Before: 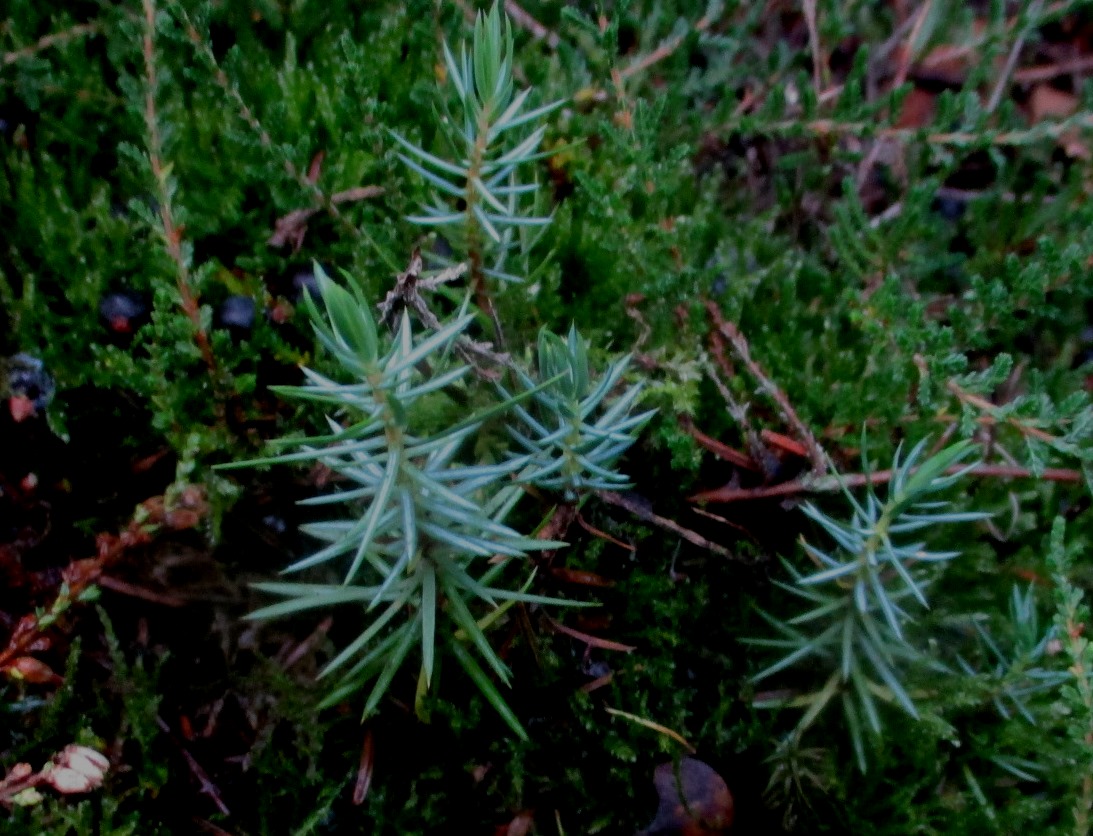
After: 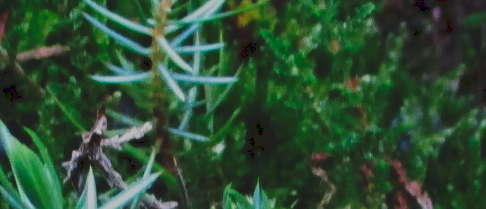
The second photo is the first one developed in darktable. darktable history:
crop: left 28.837%, top 16.867%, right 26.608%, bottom 58.032%
tone curve: curves: ch0 [(0, 0) (0.003, 0.108) (0.011, 0.113) (0.025, 0.113) (0.044, 0.121) (0.069, 0.132) (0.1, 0.145) (0.136, 0.158) (0.177, 0.182) (0.224, 0.215) (0.277, 0.27) (0.335, 0.341) (0.399, 0.424) (0.468, 0.528) (0.543, 0.622) (0.623, 0.721) (0.709, 0.79) (0.801, 0.846) (0.898, 0.871) (1, 1)], preserve colors none
